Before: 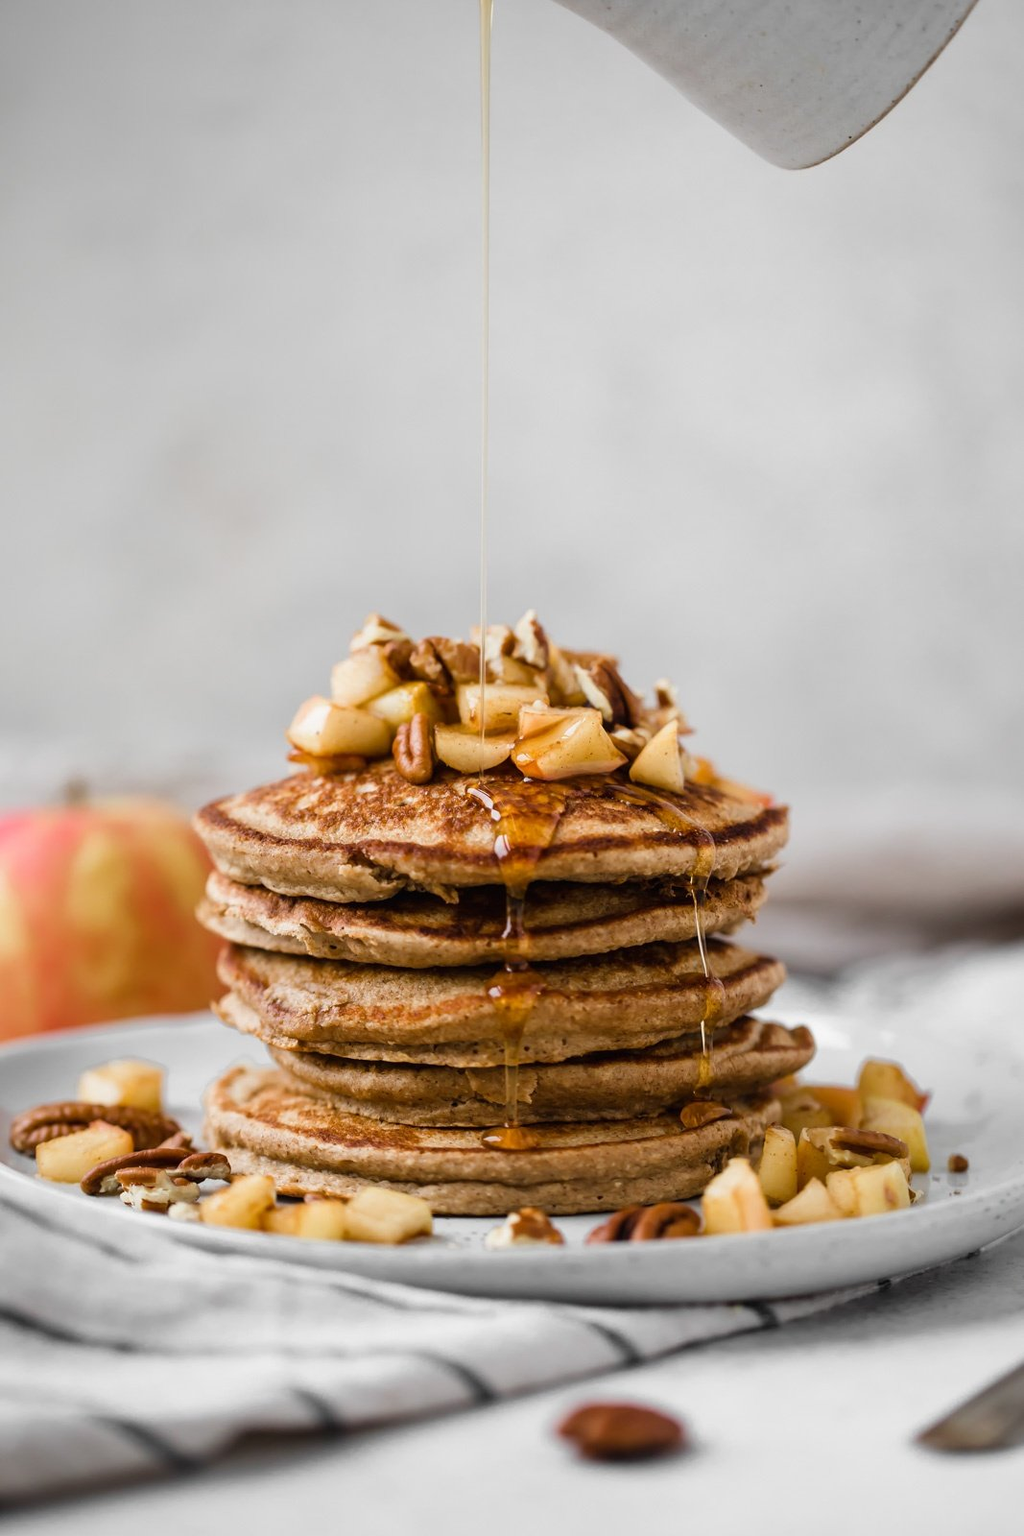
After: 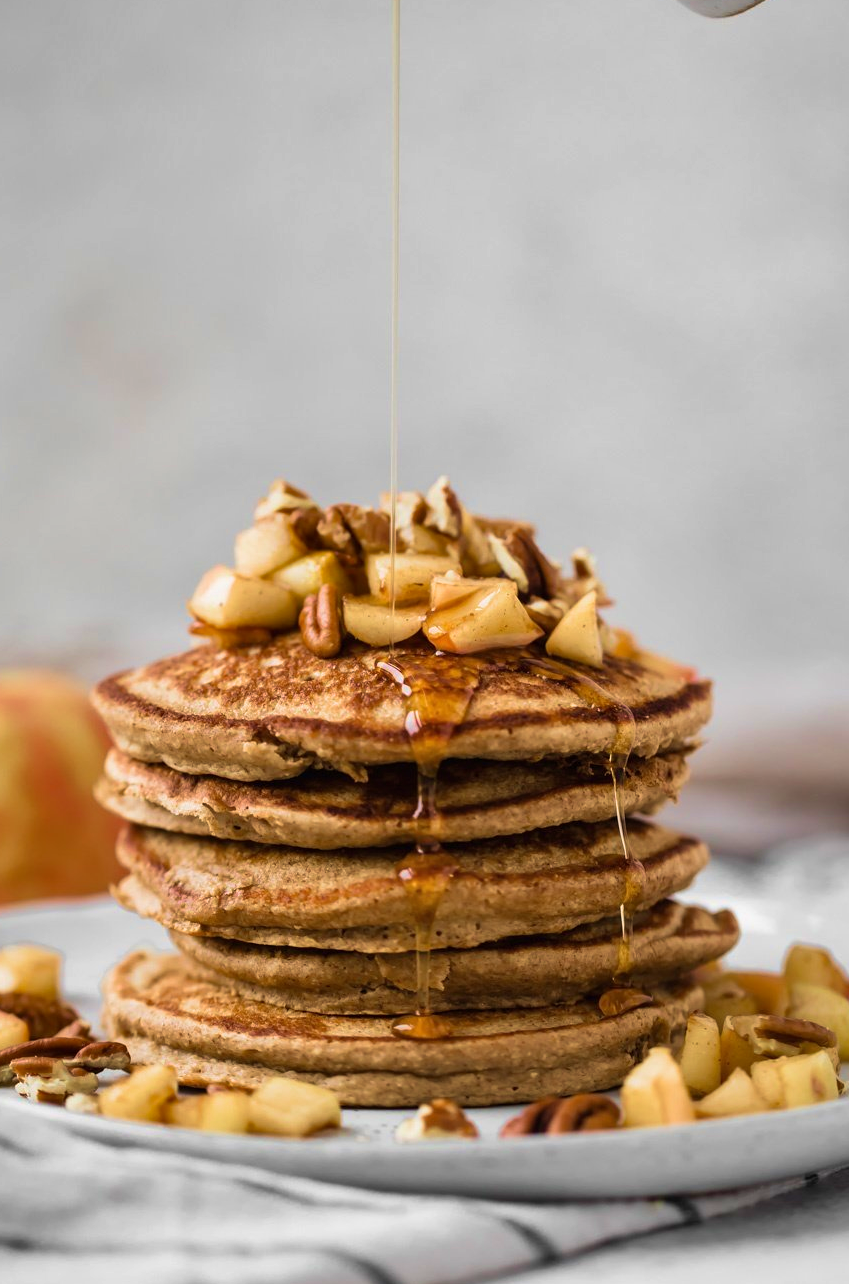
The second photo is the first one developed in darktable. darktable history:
velvia: strength 56.11%
crop and rotate: left 10.37%, top 10.023%, right 10.024%, bottom 9.72%
shadows and highlights: shadows 48.77, highlights -42.05, soften with gaussian
